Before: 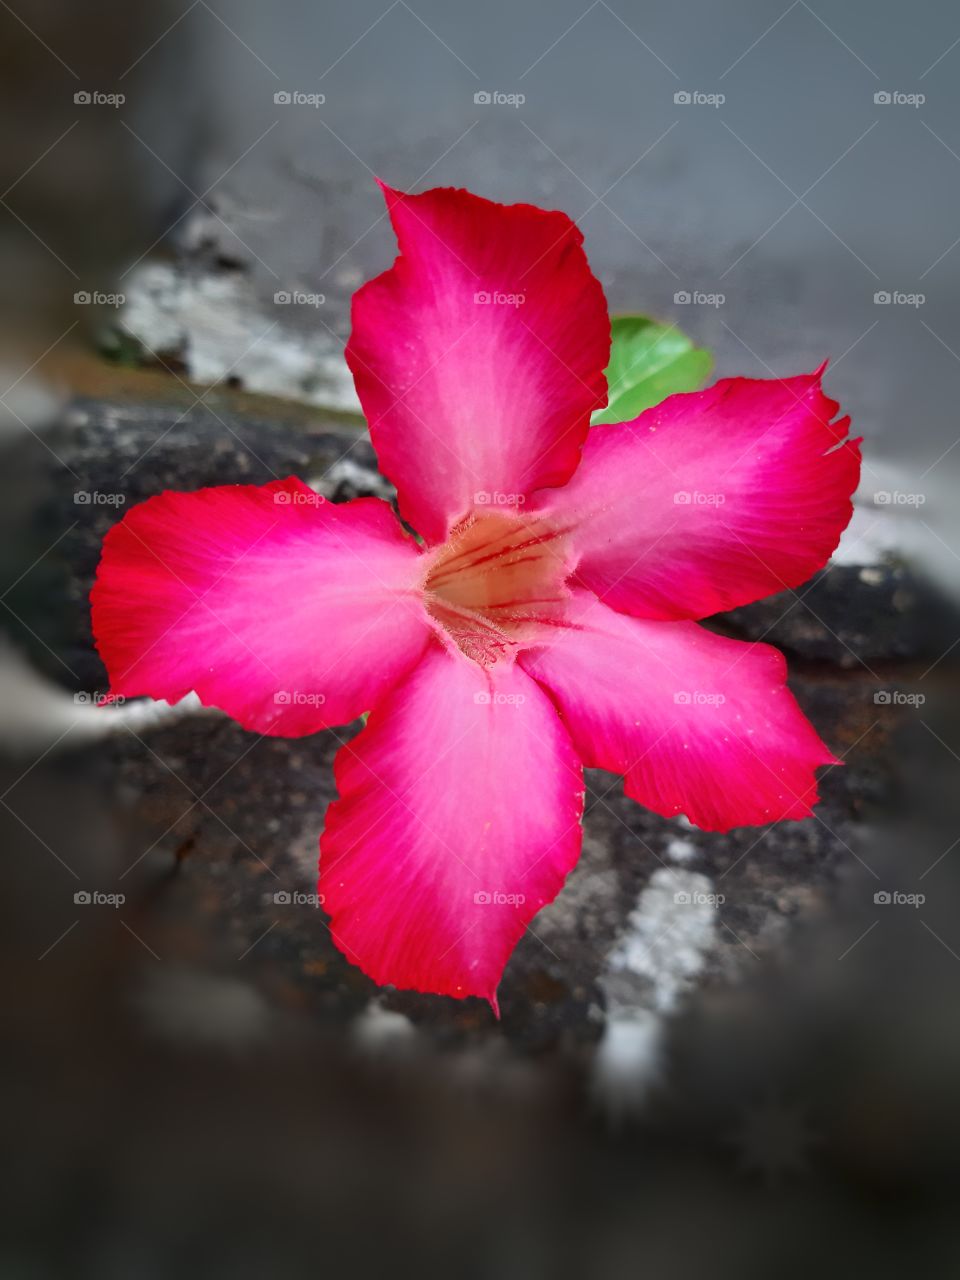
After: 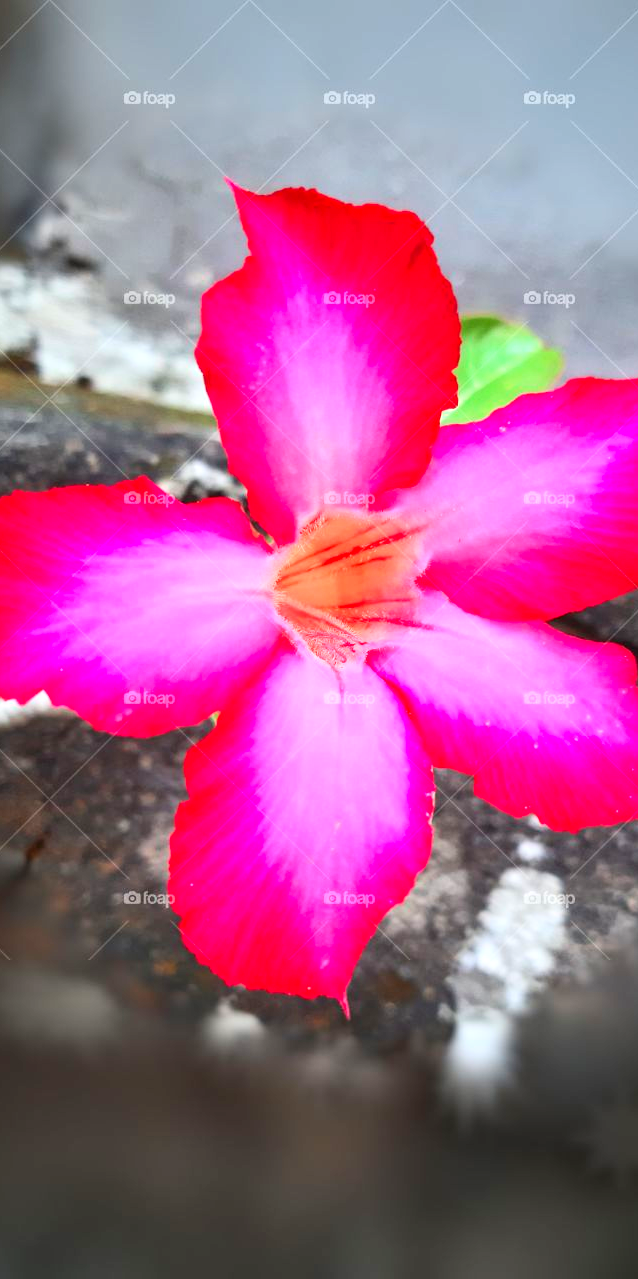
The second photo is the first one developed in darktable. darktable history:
crop and rotate: left 15.647%, right 17.793%
exposure: exposure 0.791 EV, compensate highlight preservation false
contrast brightness saturation: contrast 0.196, brightness 0.167, saturation 0.226
